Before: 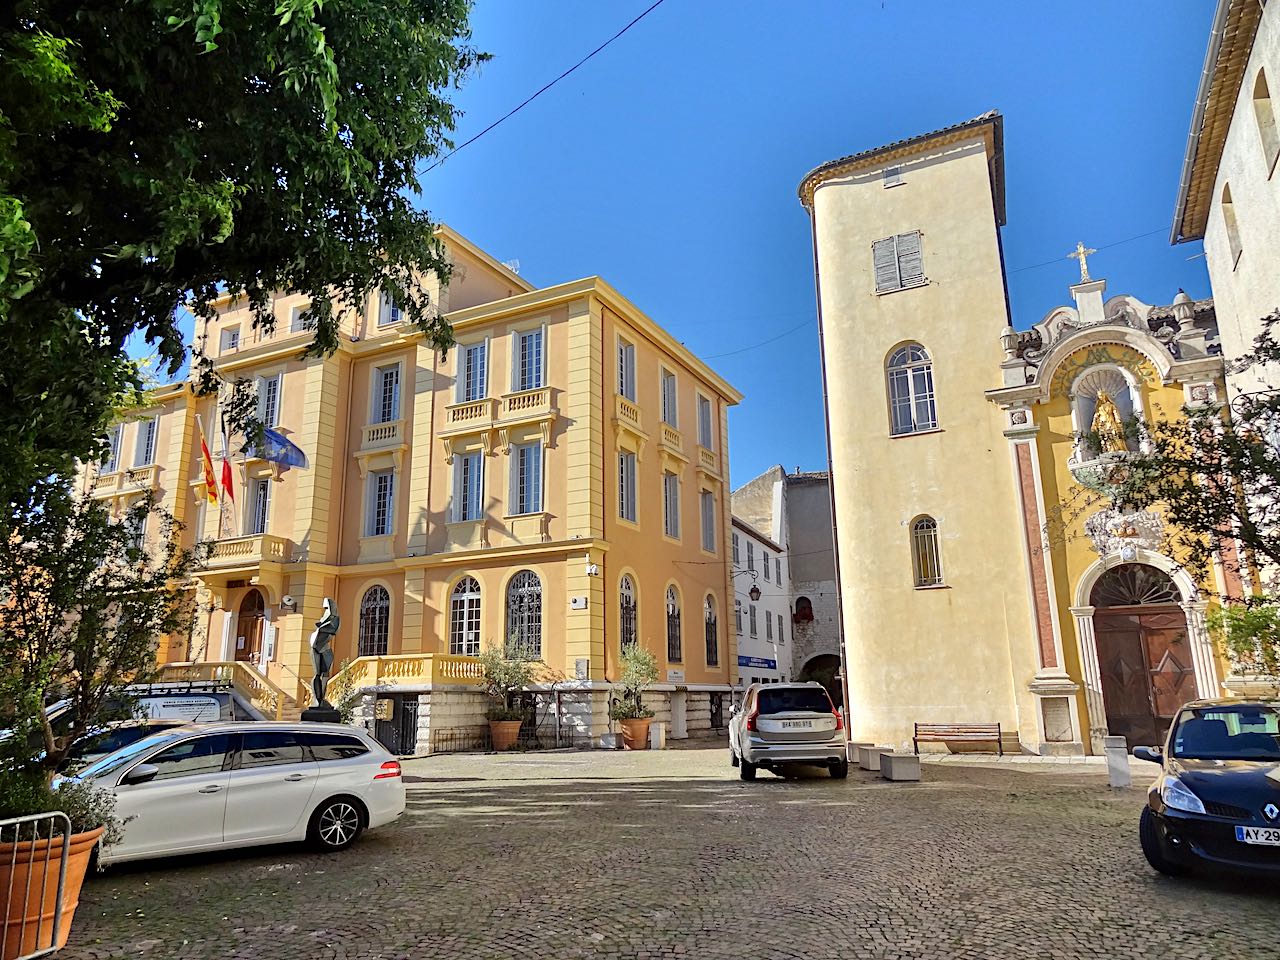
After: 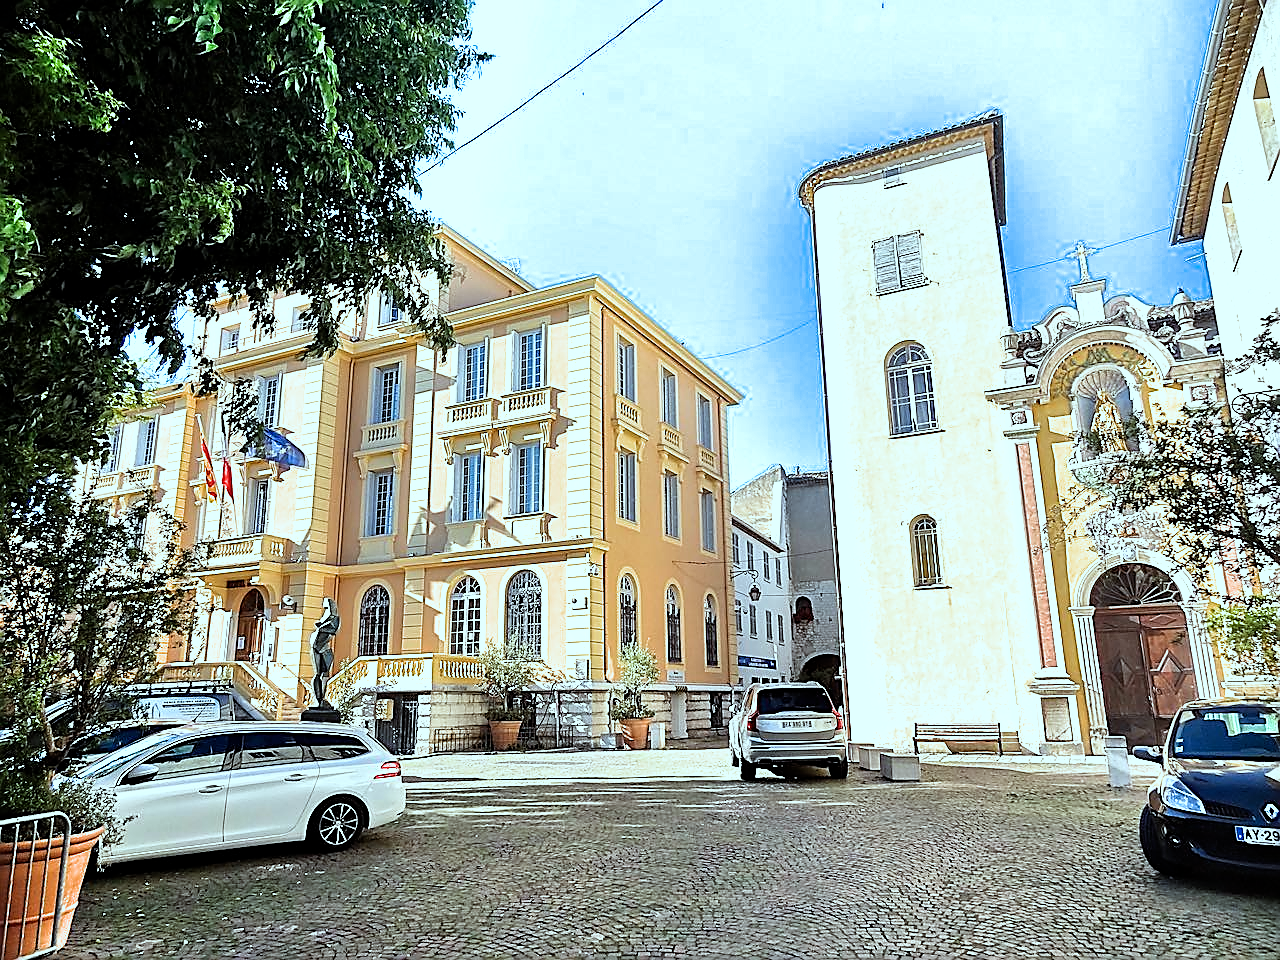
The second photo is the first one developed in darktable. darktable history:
filmic rgb: black relative exposure -12.8 EV, white relative exposure 2.8 EV, threshold 3 EV, target black luminance 0%, hardness 8.54, latitude 70.41%, contrast 1.133, shadows ↔ highlights balance -0.395%, color science v4 (2020), enable highlight reconstruction true
color correction: highlights a* -10.04, highlights b* -10.37
exposure: black level correction 0, exposure 0.7 EV, compensate exposure bias true, compensate highlight preservation false
sharpen: radius 1.4, amount 1.25, threshold 0.7
